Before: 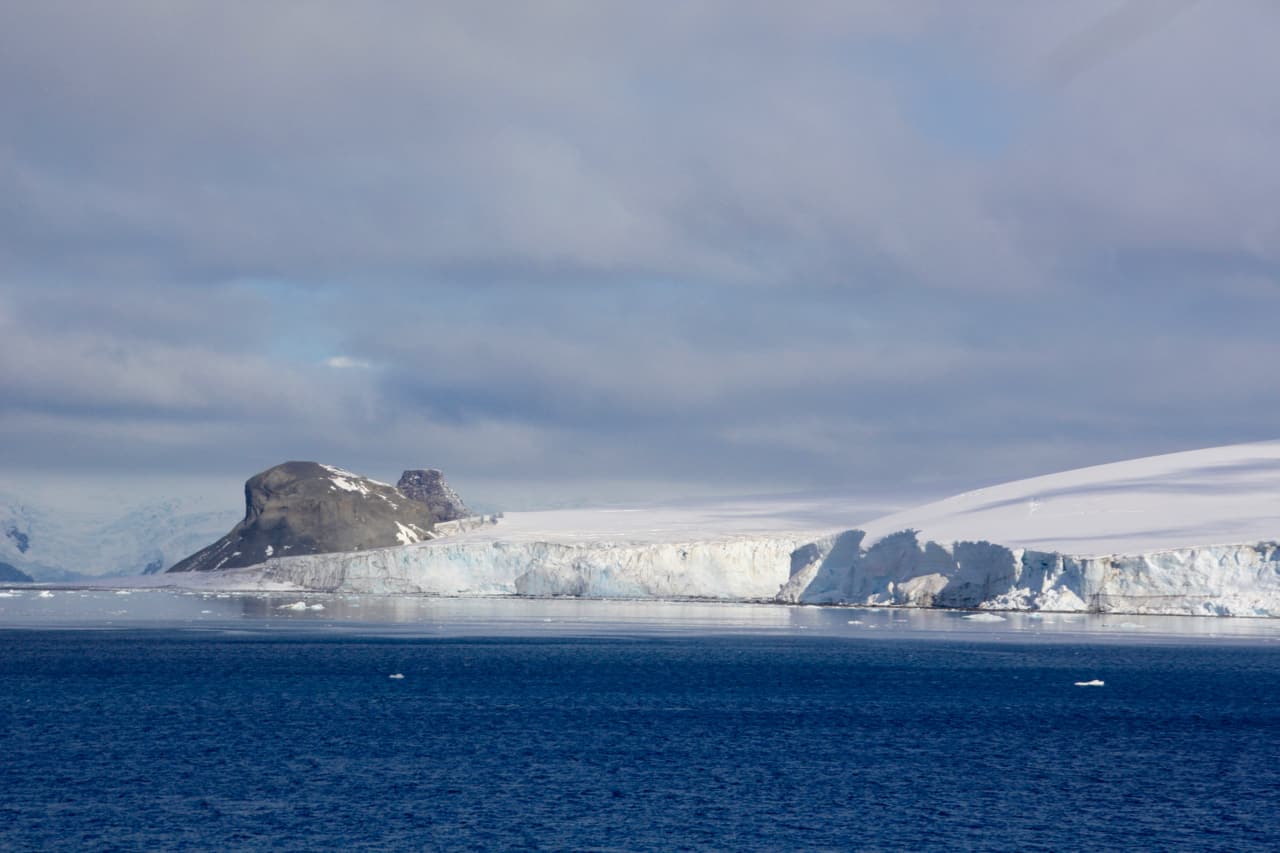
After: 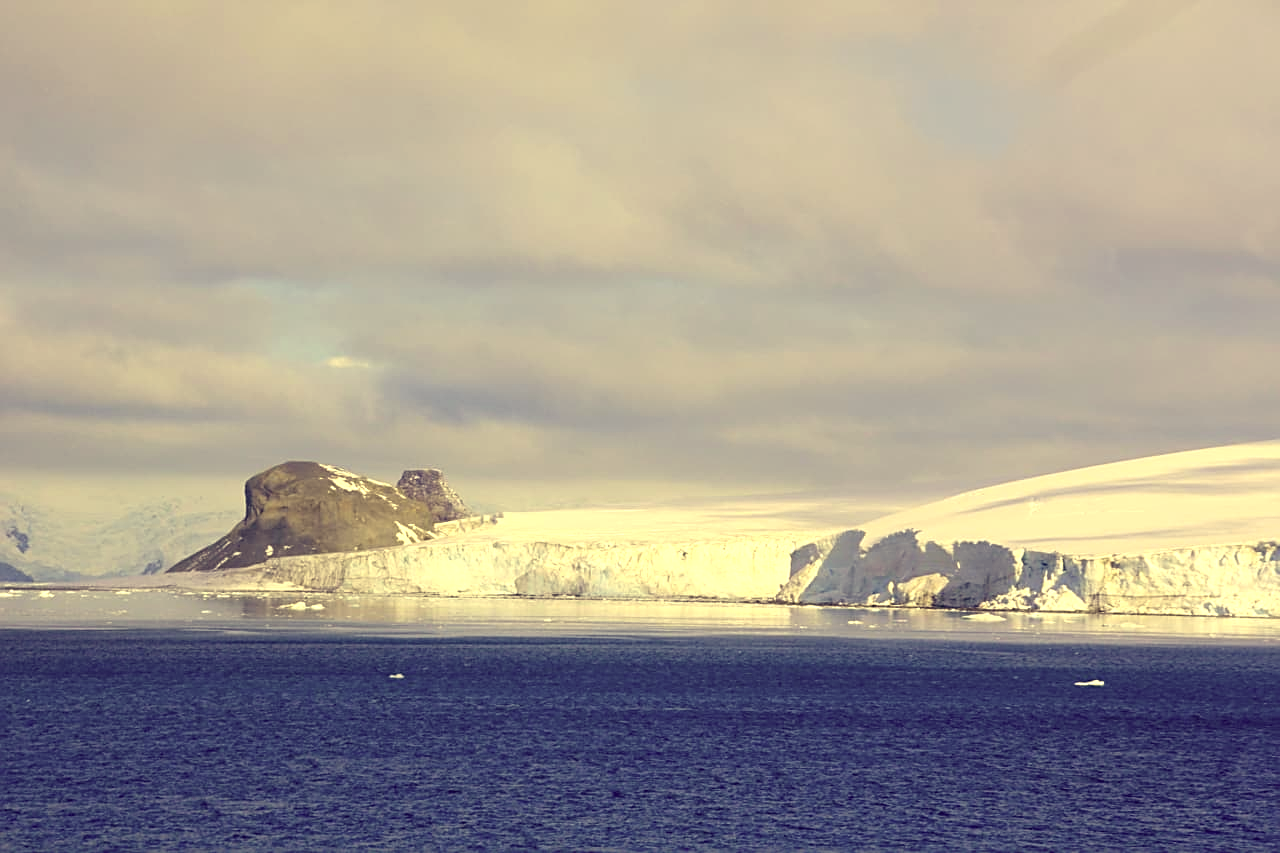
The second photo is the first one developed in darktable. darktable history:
sharpen: on, module defaults
exposure: exposure 0.6 EV, compensate highlight preservation false
color correction: highlights a* -0.482, highlights b* 40, shadows a* 9.8, shadows b* -0.161
